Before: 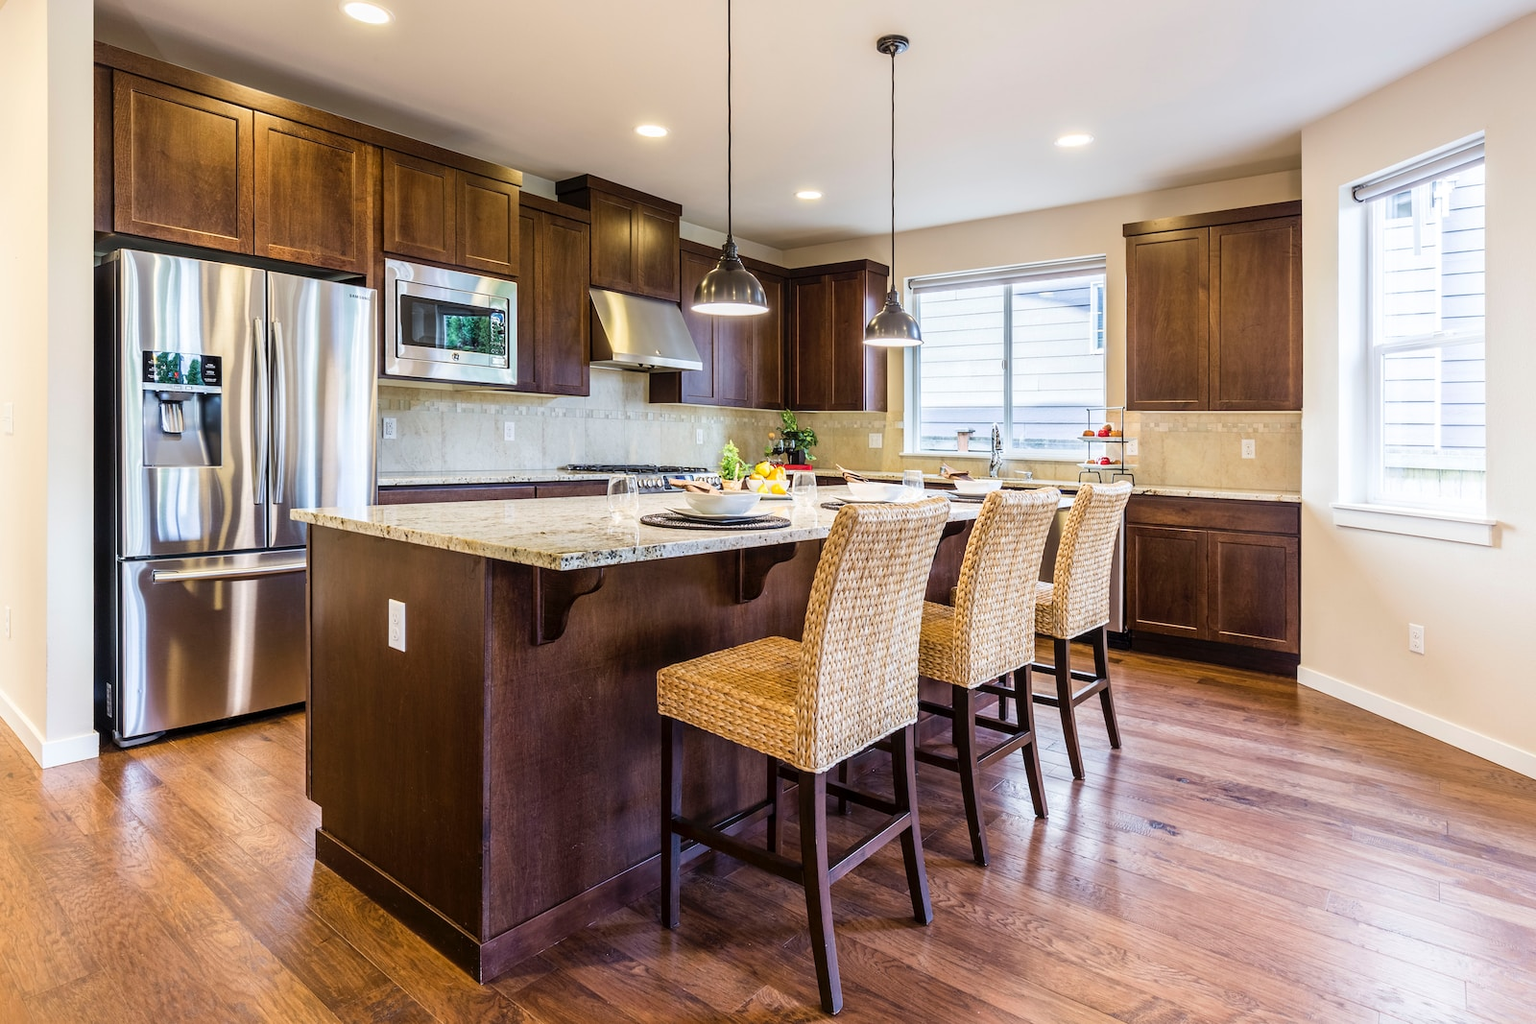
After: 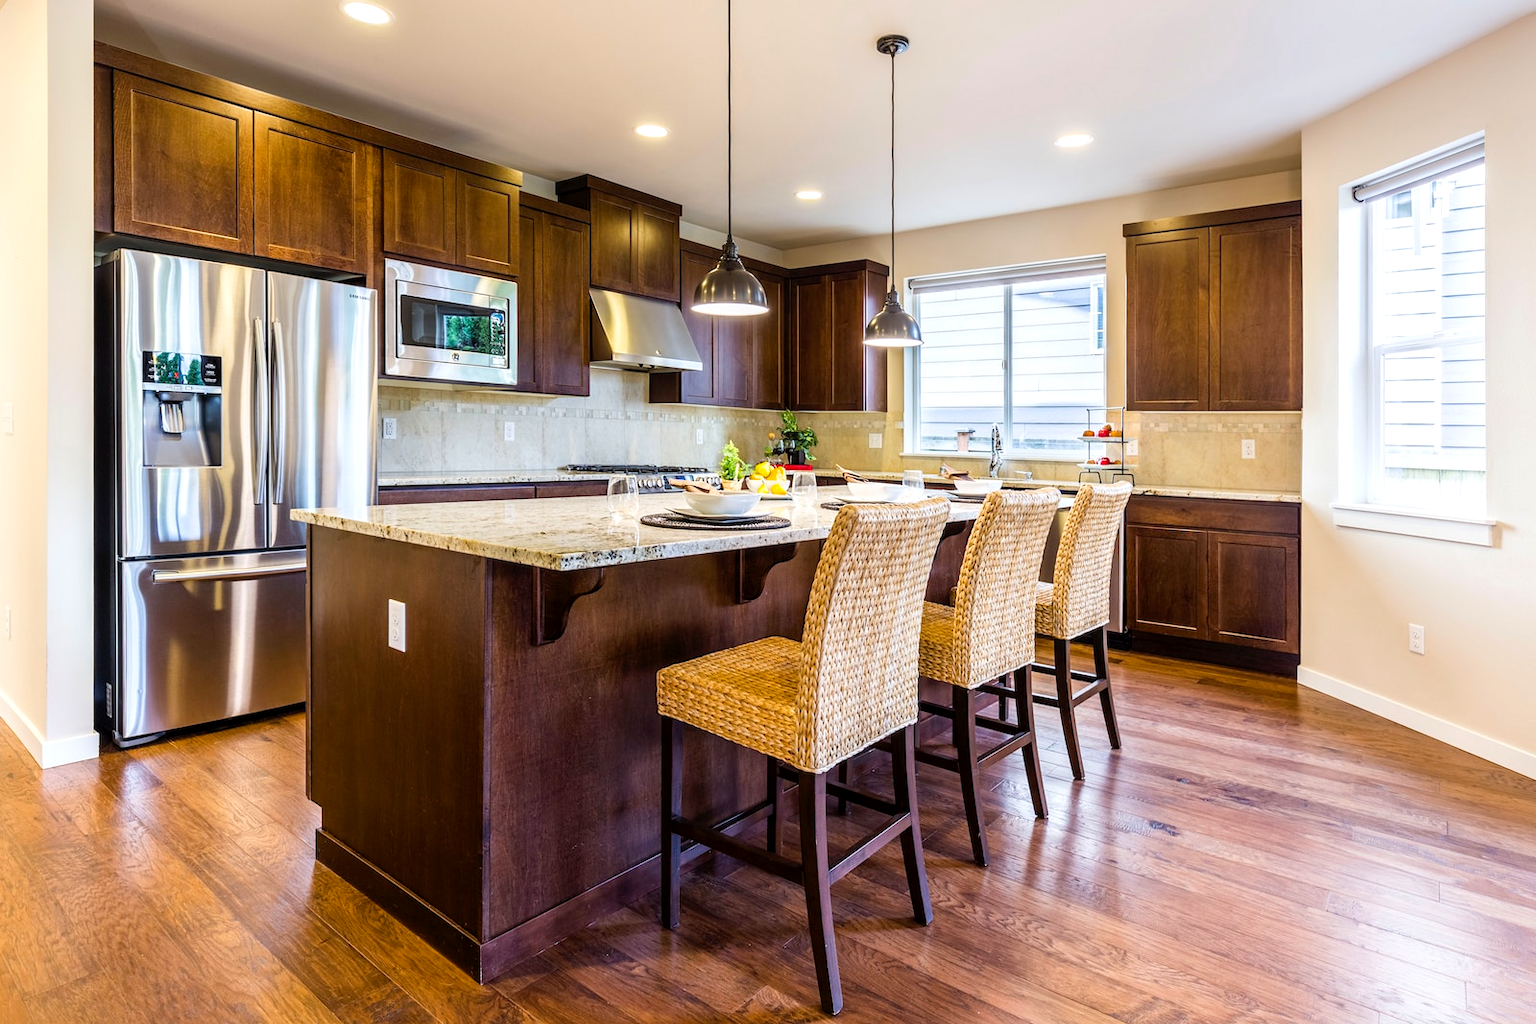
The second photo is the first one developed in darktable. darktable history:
color balance: mode lift, gamma, gain (sRGB), lift [0.97, 1, 1, 1], gamma [1.03, 1, 1, 1]
color balance rgb: linear chroma grading › global chroma 3.45%, perceptual saturation grading › global saturation 11.24%, perceptual brilliance grading › global brilliance 3.04%, global vibrance 2.8%
tone equalizer: on, module defaults
